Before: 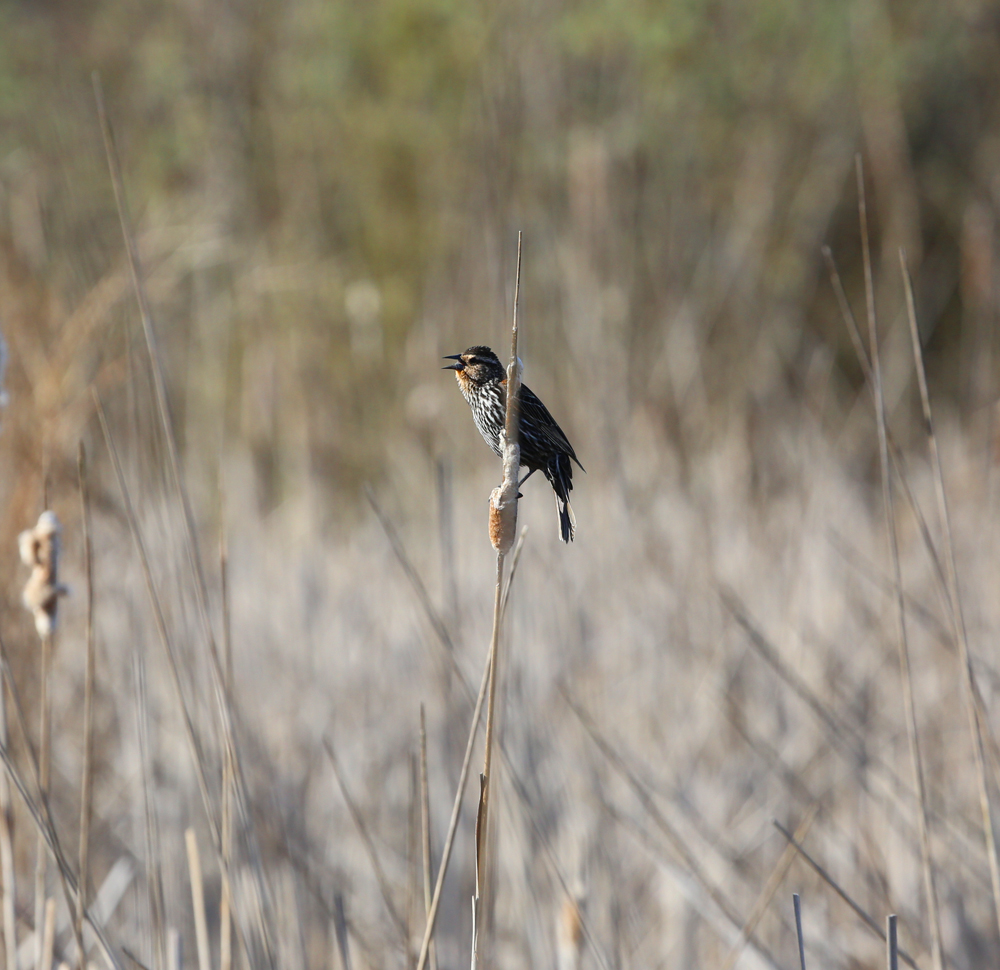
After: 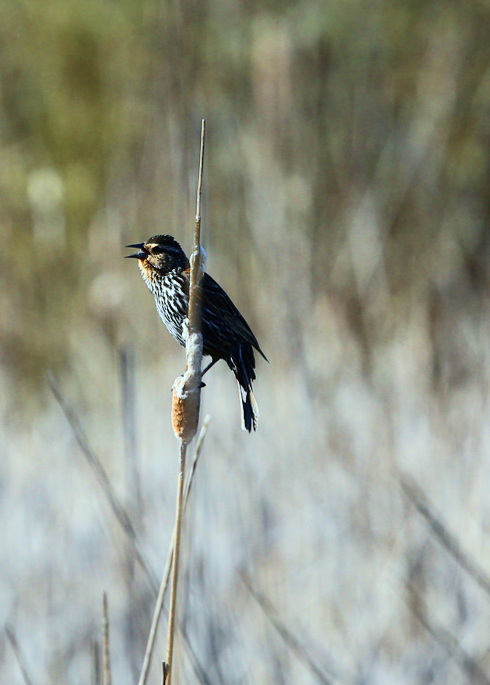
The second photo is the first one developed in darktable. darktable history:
rotate and perspective: rotation 0.174°, lens shift (vertical) 0.013, lens shift (horizontal) 0.019, shear 0.001, automatic cropping original format, crop left 0.007, crop right 0.991, crop top 0.016, crop bottom 0.997
white balance: red 0.925, blue 1.046
crop: left 32.075%, top 10.976%, right 18.355%, bottom 17.596%
contrast brightness saturation: contrast 0.28
velvia: strength 50%
